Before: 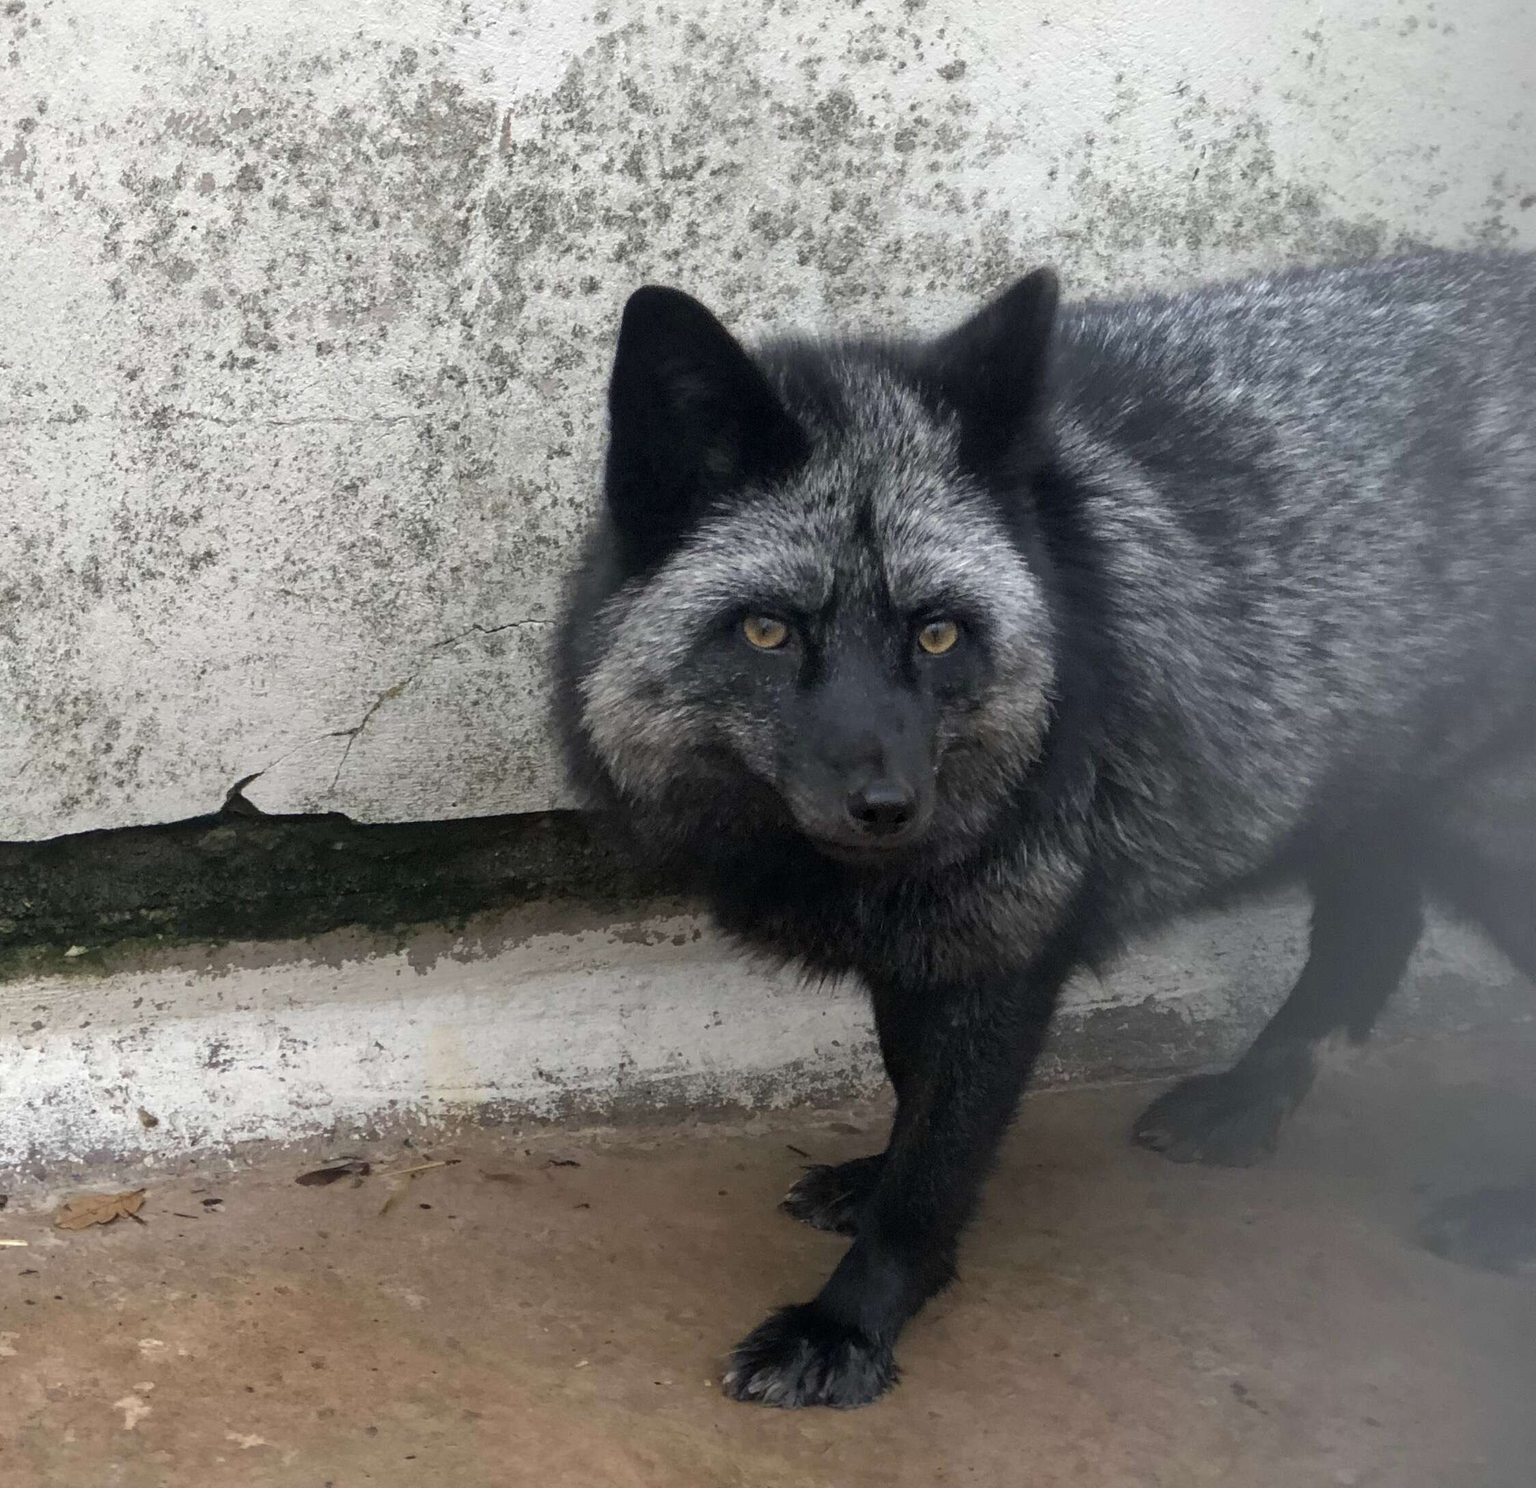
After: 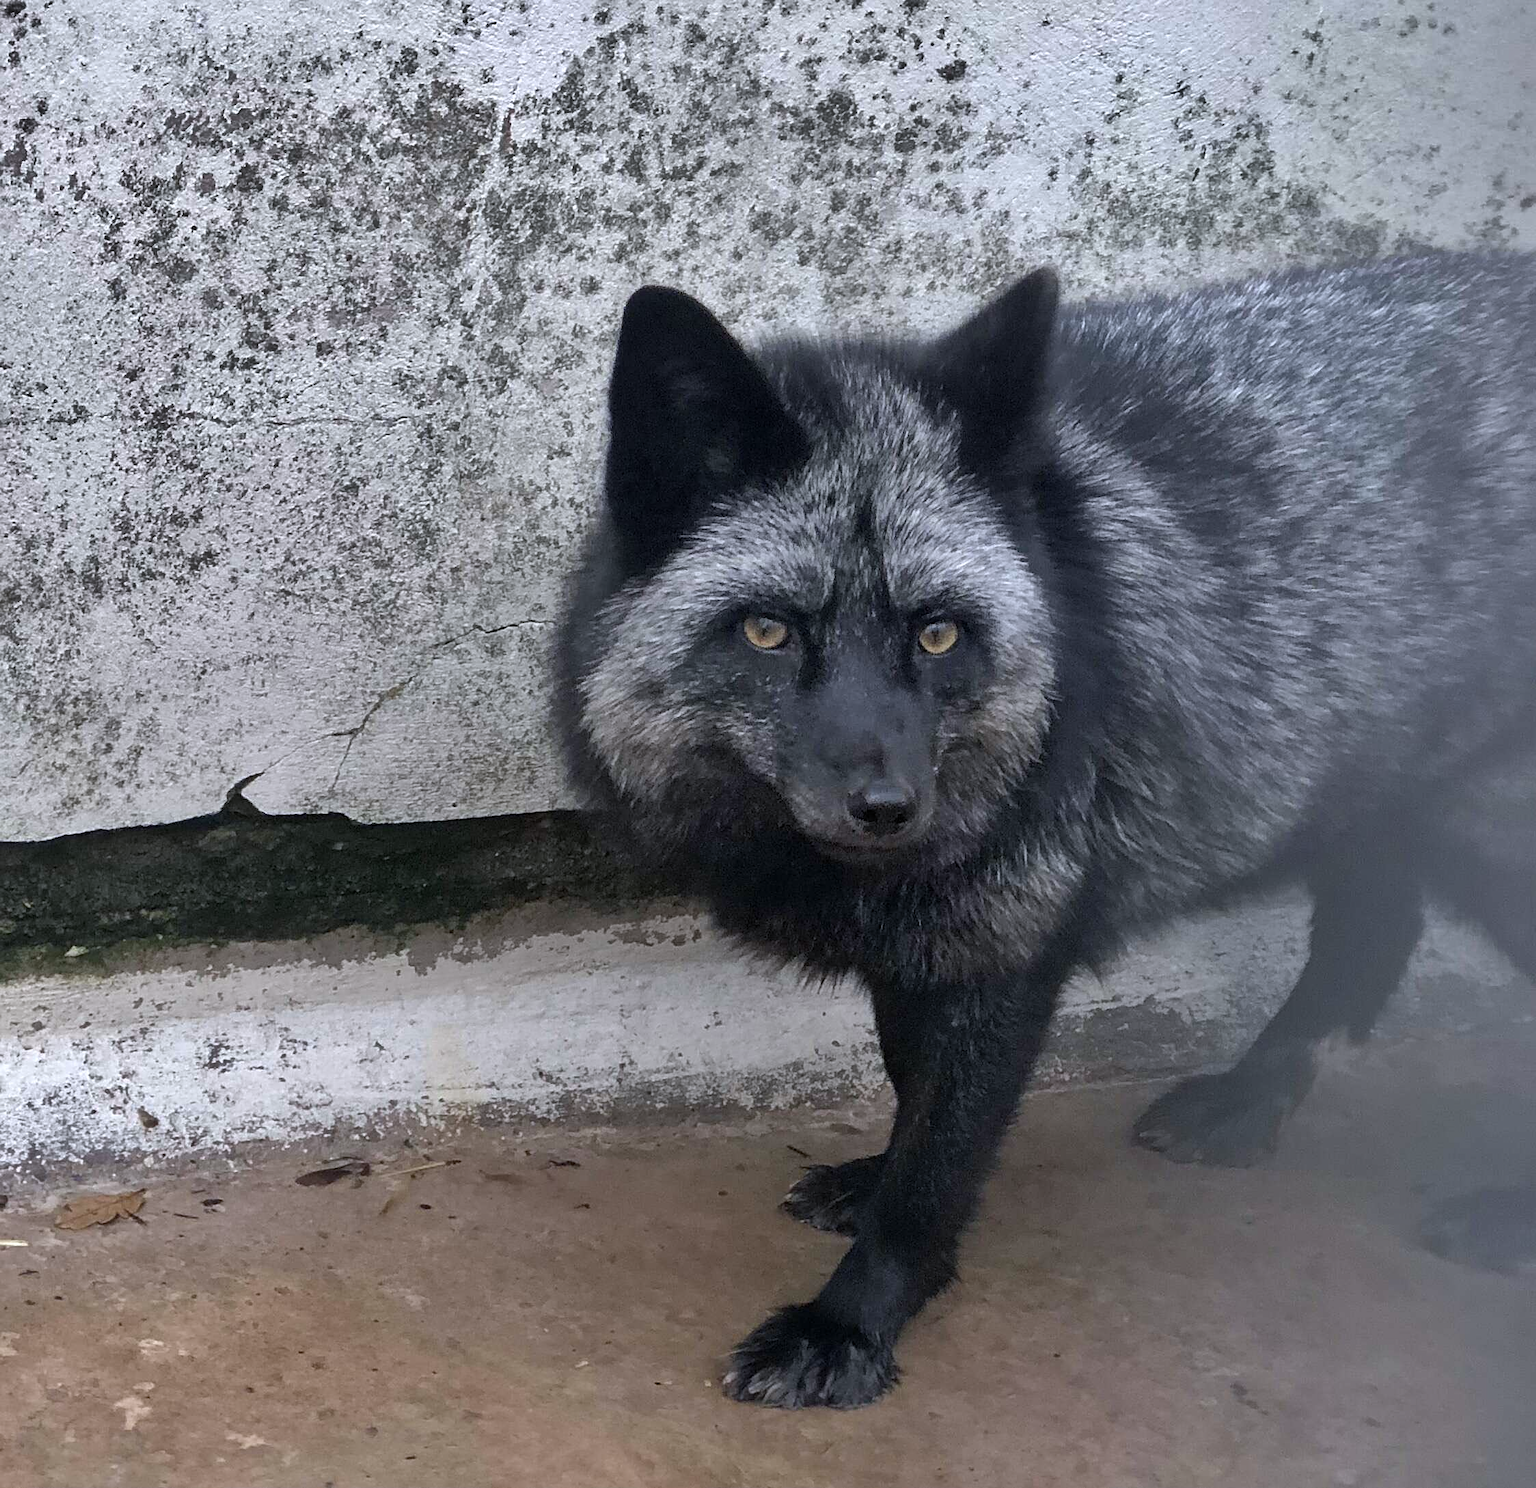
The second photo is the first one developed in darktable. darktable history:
shadows and highlights: radius 105.87, shadows 44.44, highlights -66.99, highlights color adjustment 39.82%, low approximation 0.01, soften with gaussian
sharpen: on, module defaults
color calibration: illuminant as shot in camera, x 0.358, y 0.373, temperature 4628.91 K
